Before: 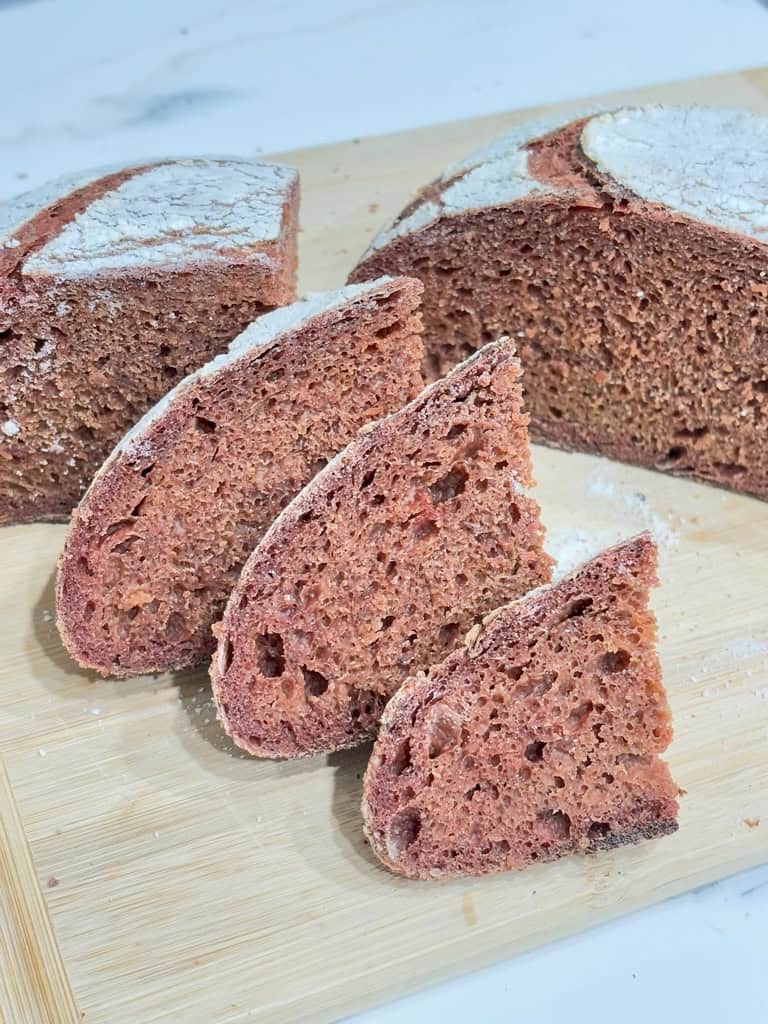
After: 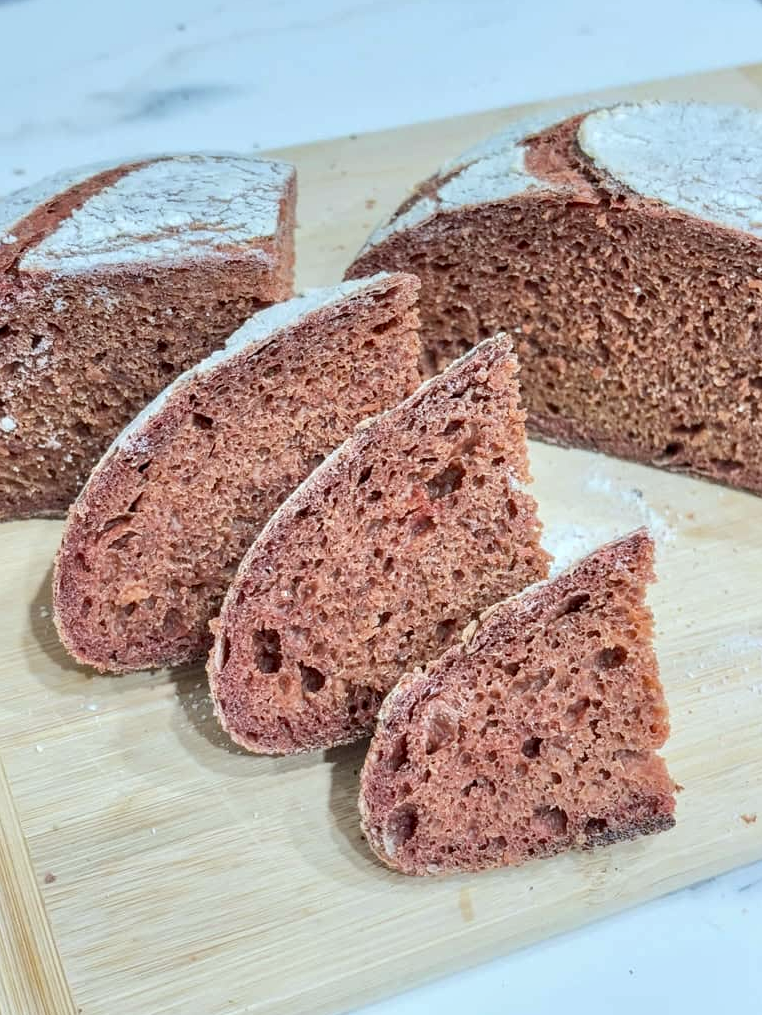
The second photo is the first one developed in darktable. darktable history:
crop: left 0.434%, top 0.485%, right 0.244%, bottom 0.386%
color correction: highlights a* -2.73, highlights b* -2.09, shadows a* 2.41, shadows b* 2.73
local contrast: on, module defaults
